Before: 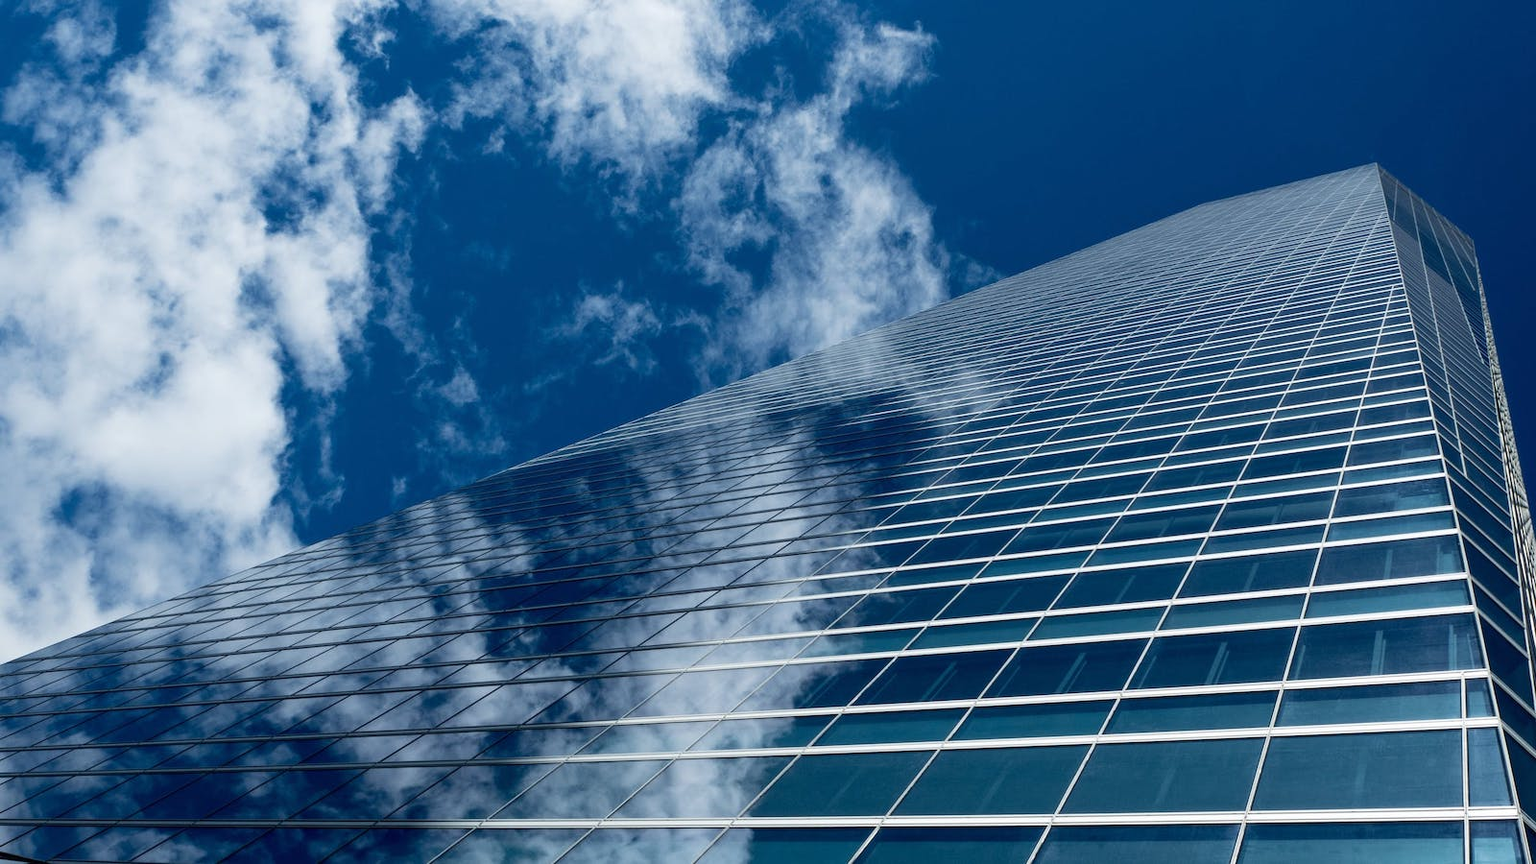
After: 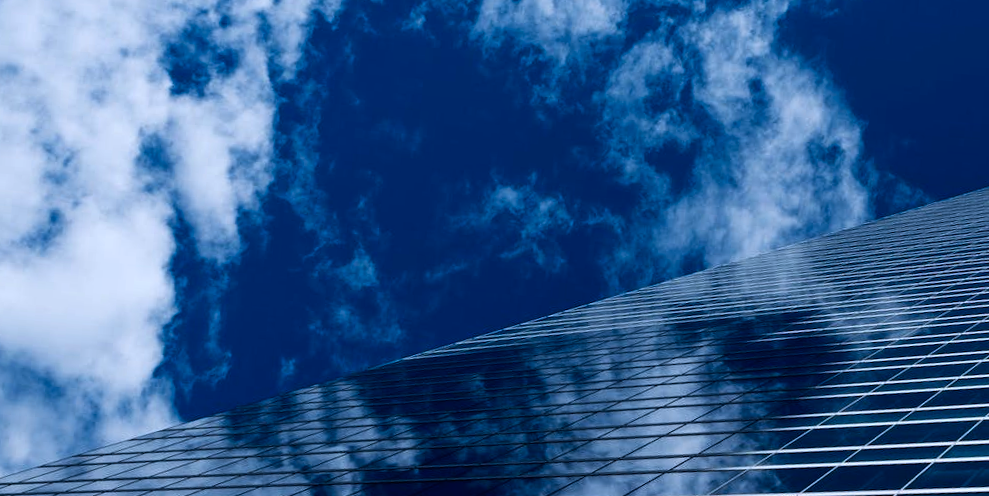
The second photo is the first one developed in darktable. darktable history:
crop and rotate: angle -4.58°, left 2.001%, top 6.739%, right 27.58%, bottom 30.394%
color correction: highlights b* 0.041
tone curve: curves: ch0 [(0, 0) (0.153, 0.056) (1, 1)], preserve colors none
color calibration: illuminant as shot in camera, x 0.358, y 0.373, temperature 4628.91 K
